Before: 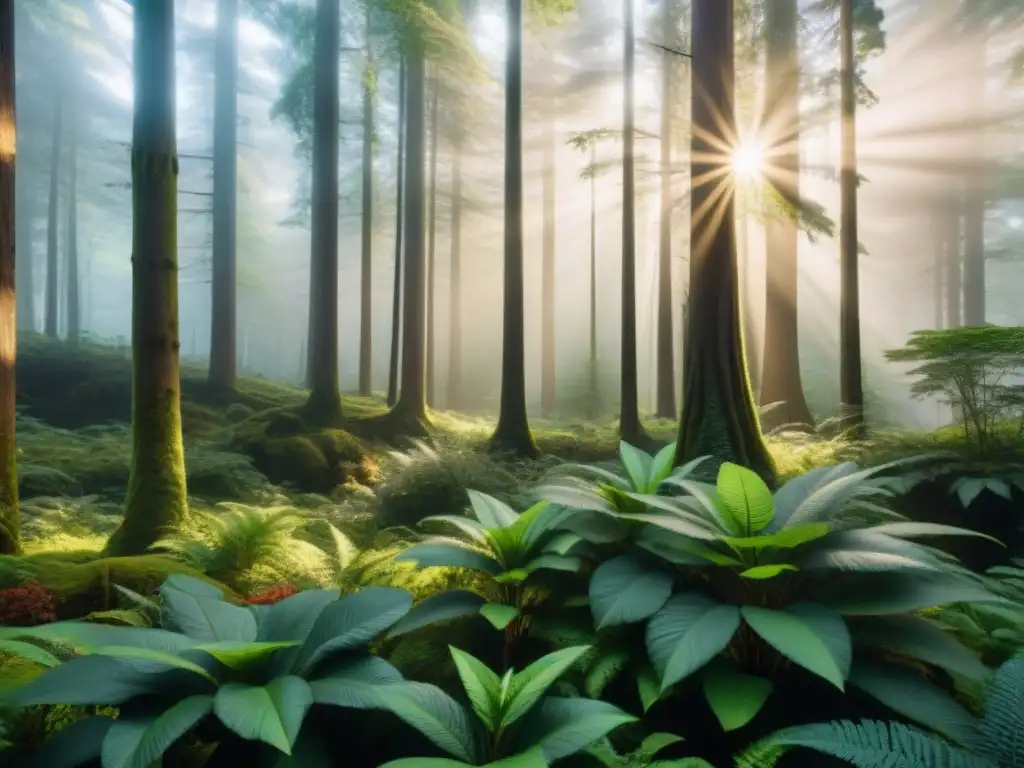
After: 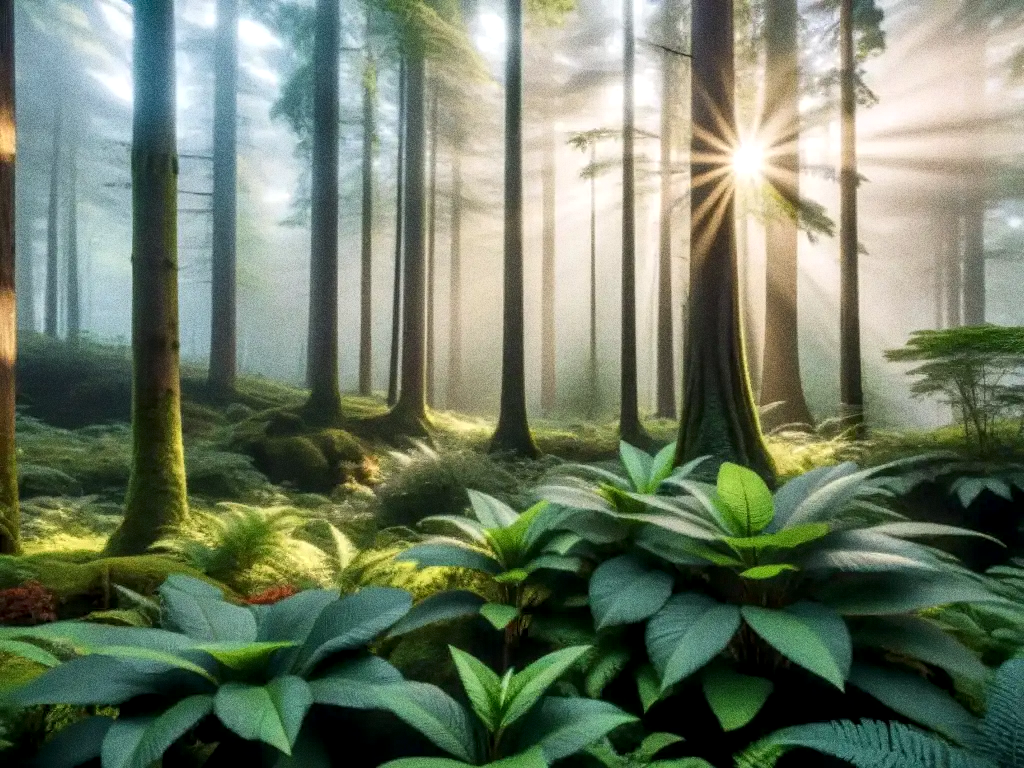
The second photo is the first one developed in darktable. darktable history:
grain: coarseness 0.09 ISO, strength 40%
local contrast: highlights 61%, detail 143%, midtone range 0.428
